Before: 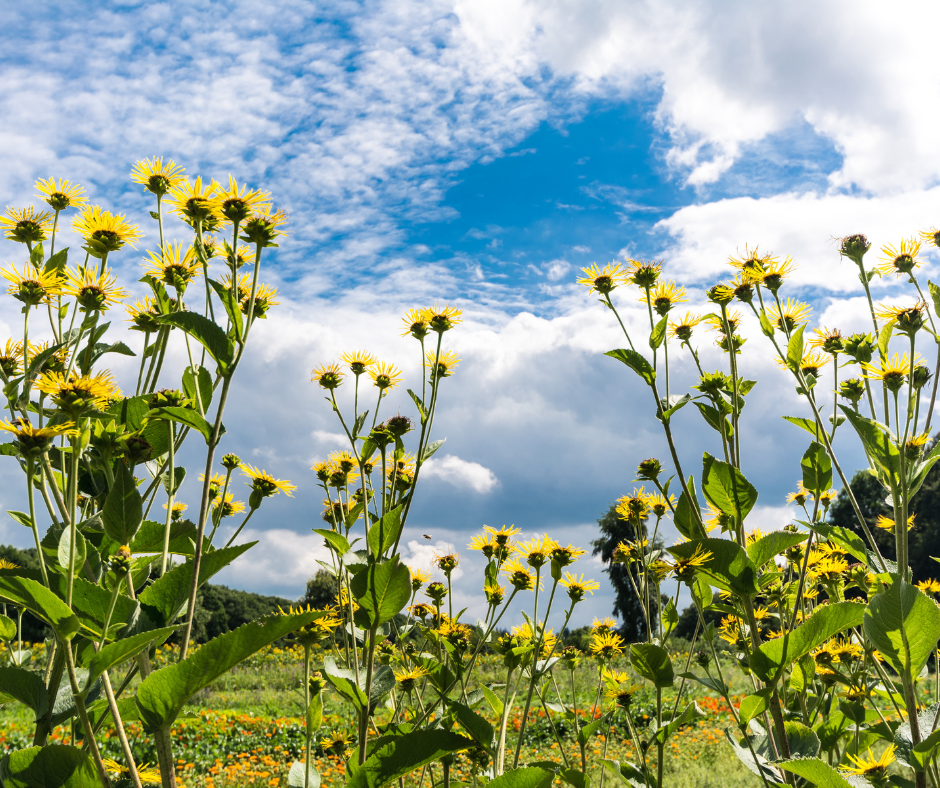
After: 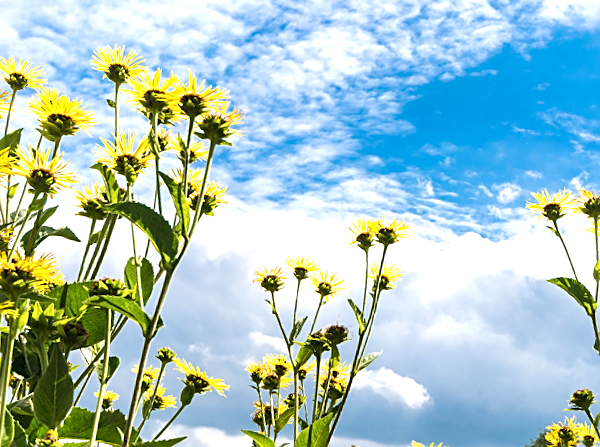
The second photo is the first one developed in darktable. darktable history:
sharpen: on, module defaults
exposure: exposure 0.564 EV, compensate highlight preservation false
crop and rotate: angle -4.99°, left 2.122%, top 6.945%, right 27.566%, bottom 30.519%
